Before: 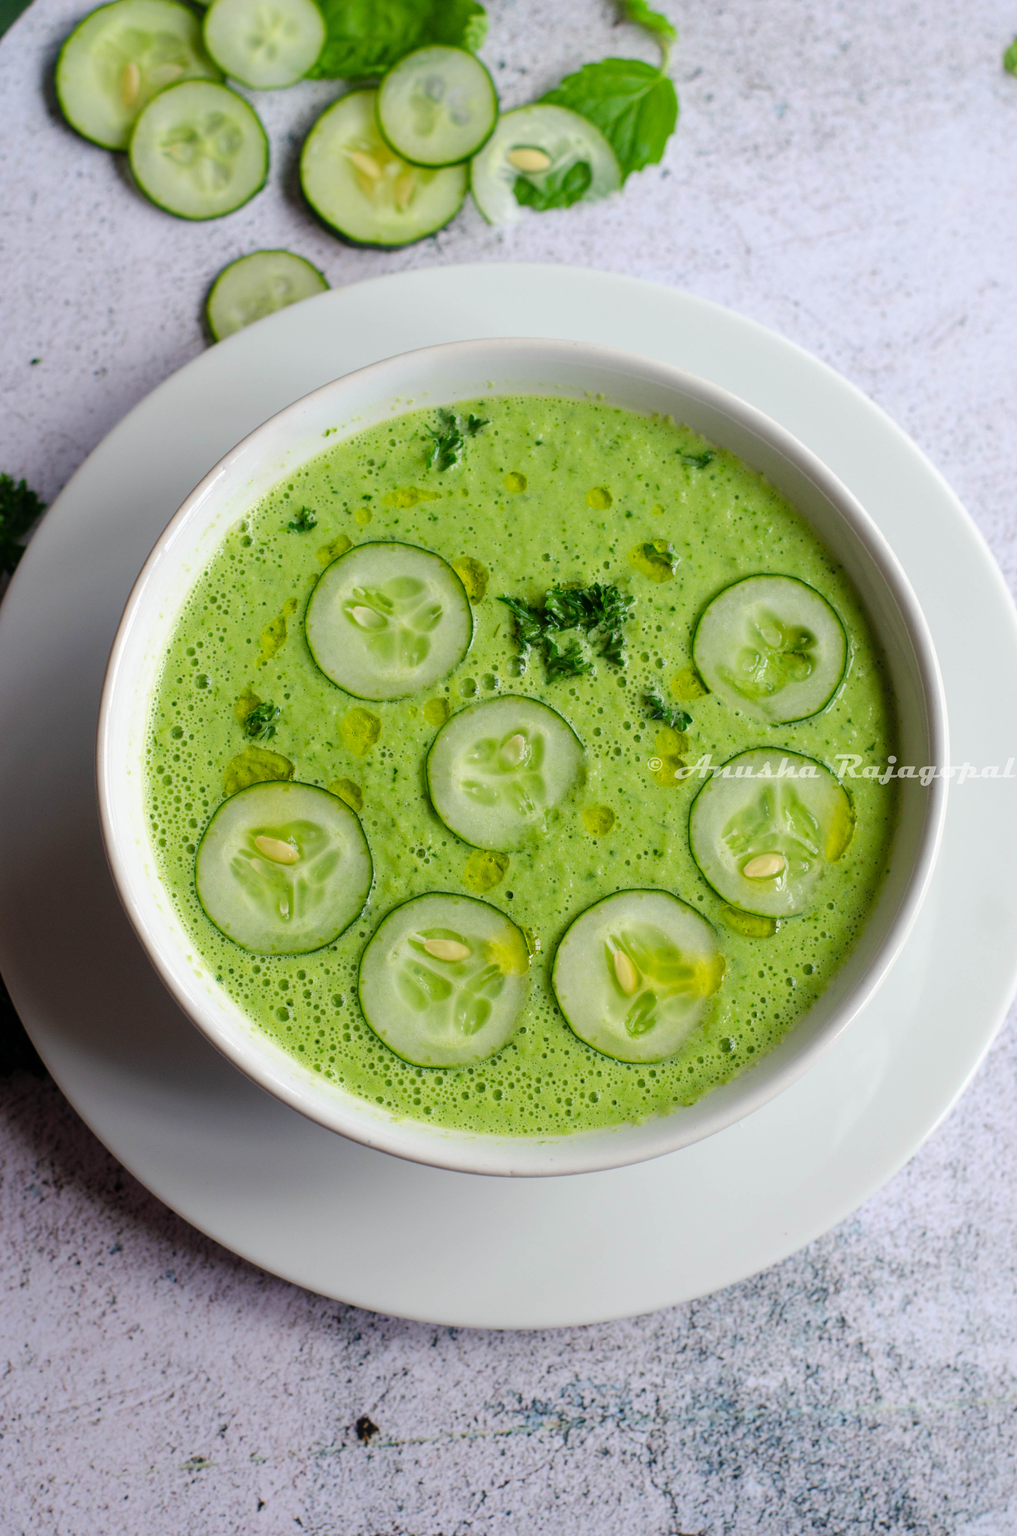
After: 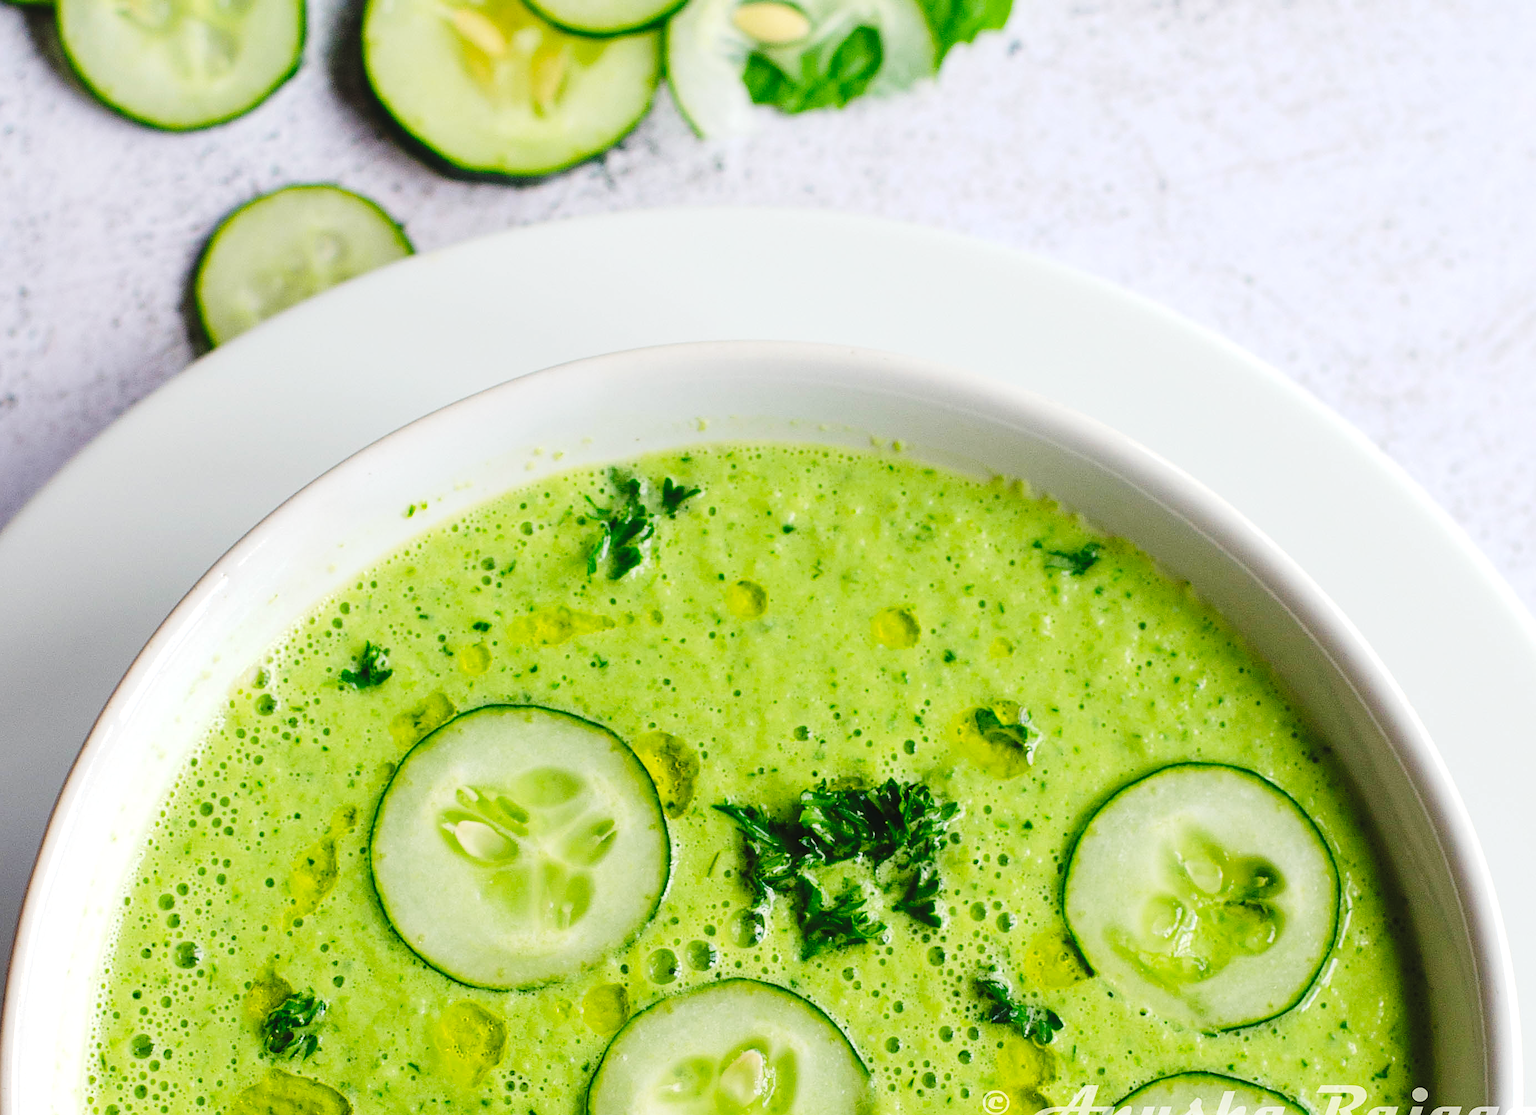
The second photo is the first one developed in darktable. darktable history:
sharpen: on, module defaults
tone curve: curves: ch0 [(0, 0) (0.003, 0.042) (0.011, 0.043) (0.025, 0.047) (0.044, 0.059) (0.069, 0.07) (0.1, 0.085) (0.136, 0.107) (0.177, 0.139) (0.224, 0.185) (0.277, 0.258) (0.335, 0.34) (0.399, 0.434) (0.468, 0.526) (0.543, 0.623) (0.623, 0.709) (0.709, 0.794) (0.801, 0.866) (0.898, 0.919) (1, 1)], preserve colors none
crop and rotate: left 9.629%, top 9.591%, right 5.844%, bottom 49.757%
levels: levels [0, 0.476, 0.951]
